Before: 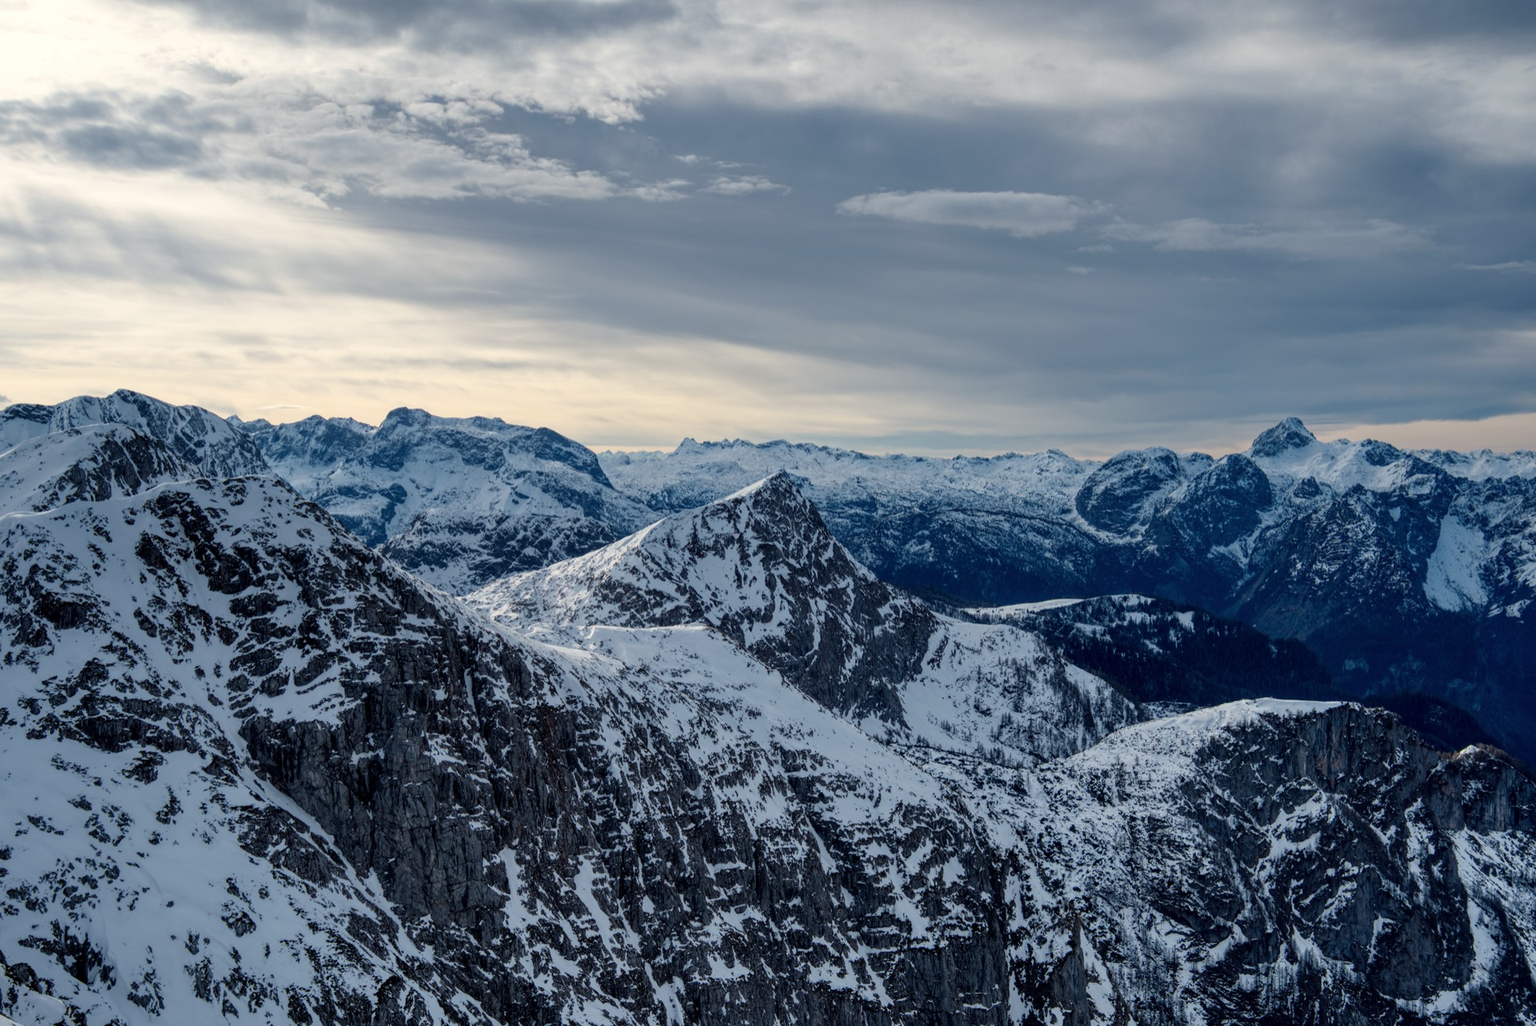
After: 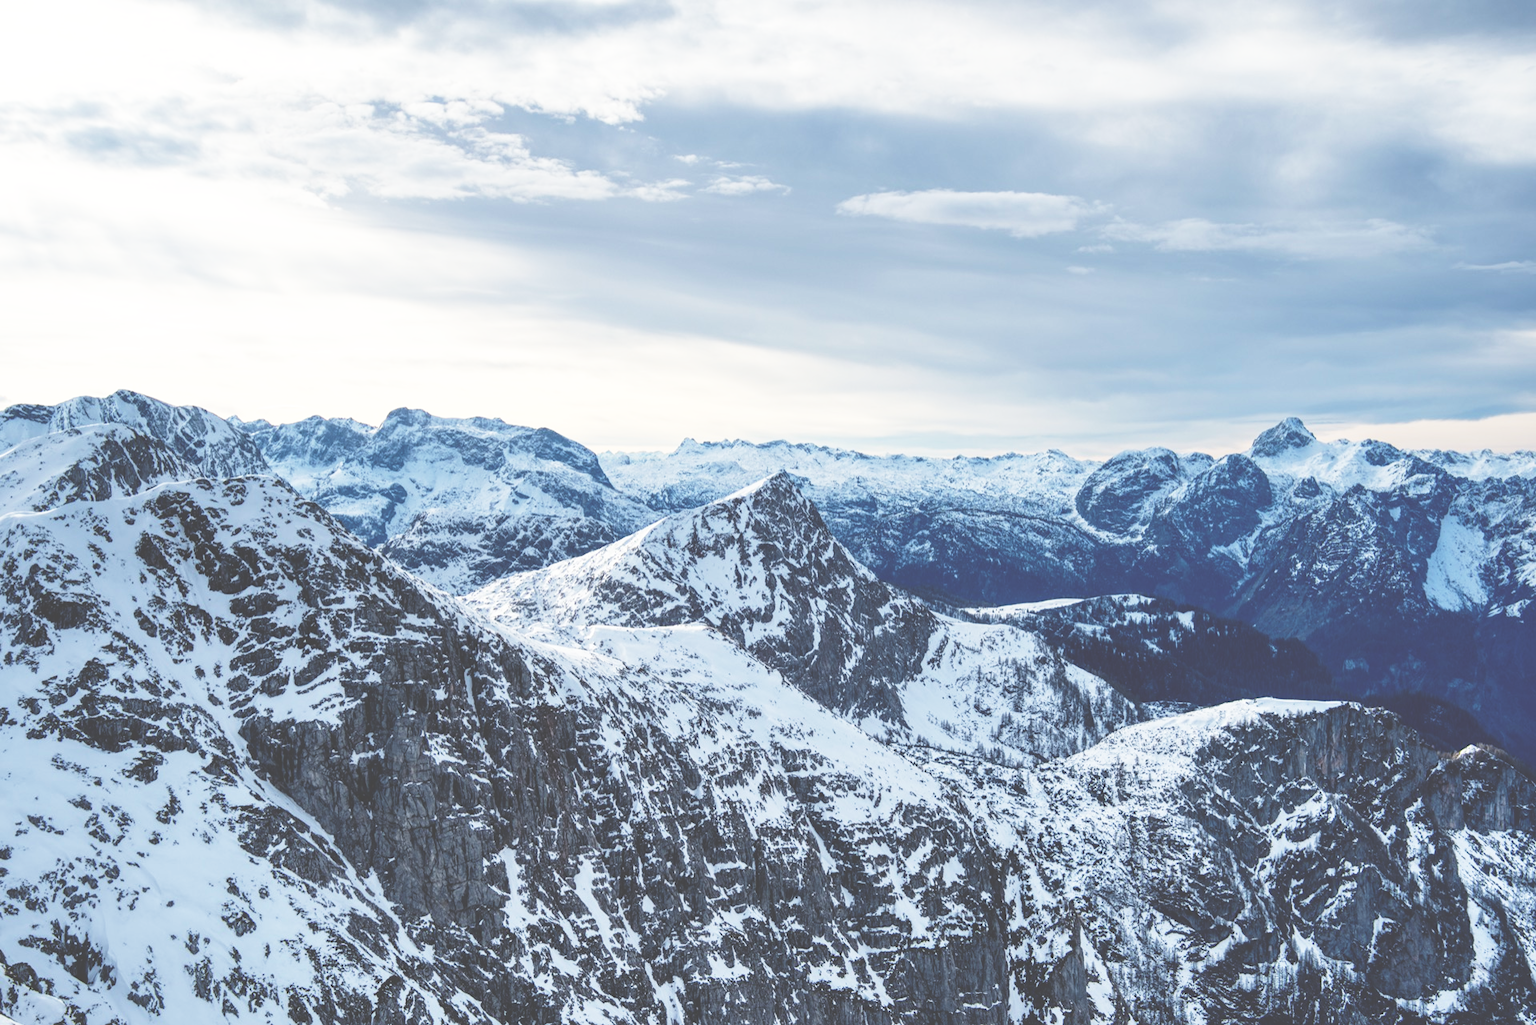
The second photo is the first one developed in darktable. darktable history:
exposure: black level correction -0.041, exposure 0.062 EV, compensate highlight preservation false
base curve: curves: ch0 [(0, 0) (0.026, 0.03) (0.109, 0.232) (0.351, 0.748) (0.669, 0.968) (1, 1)], preserve colors none
